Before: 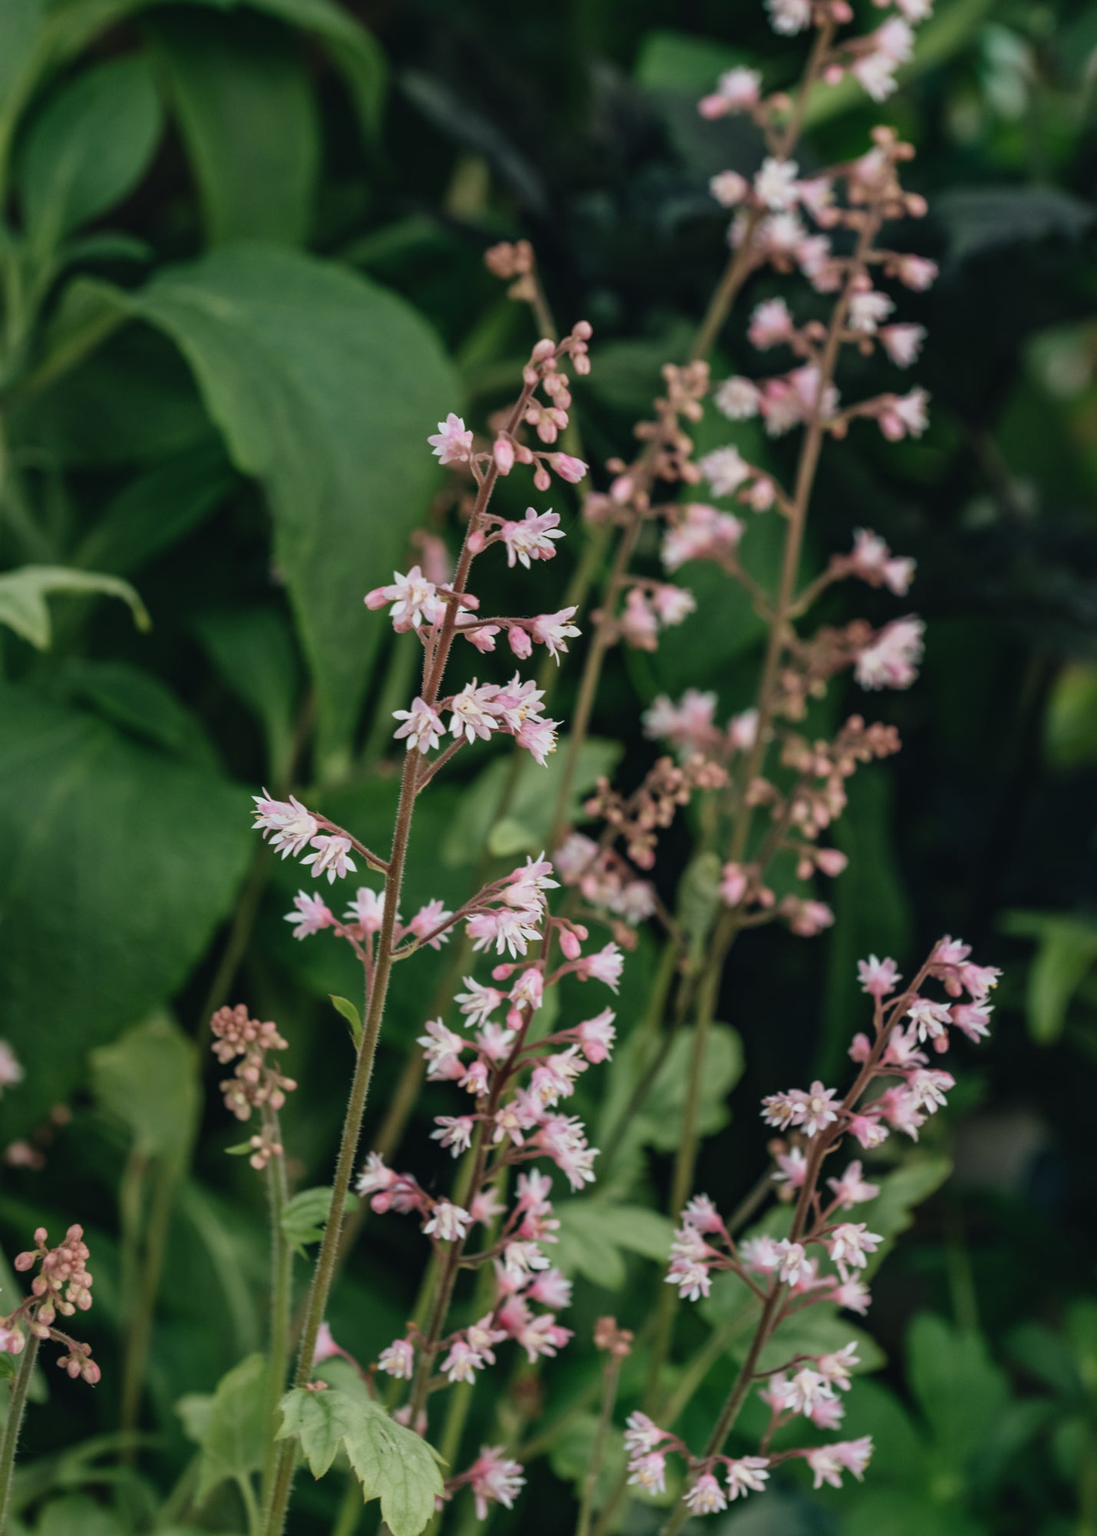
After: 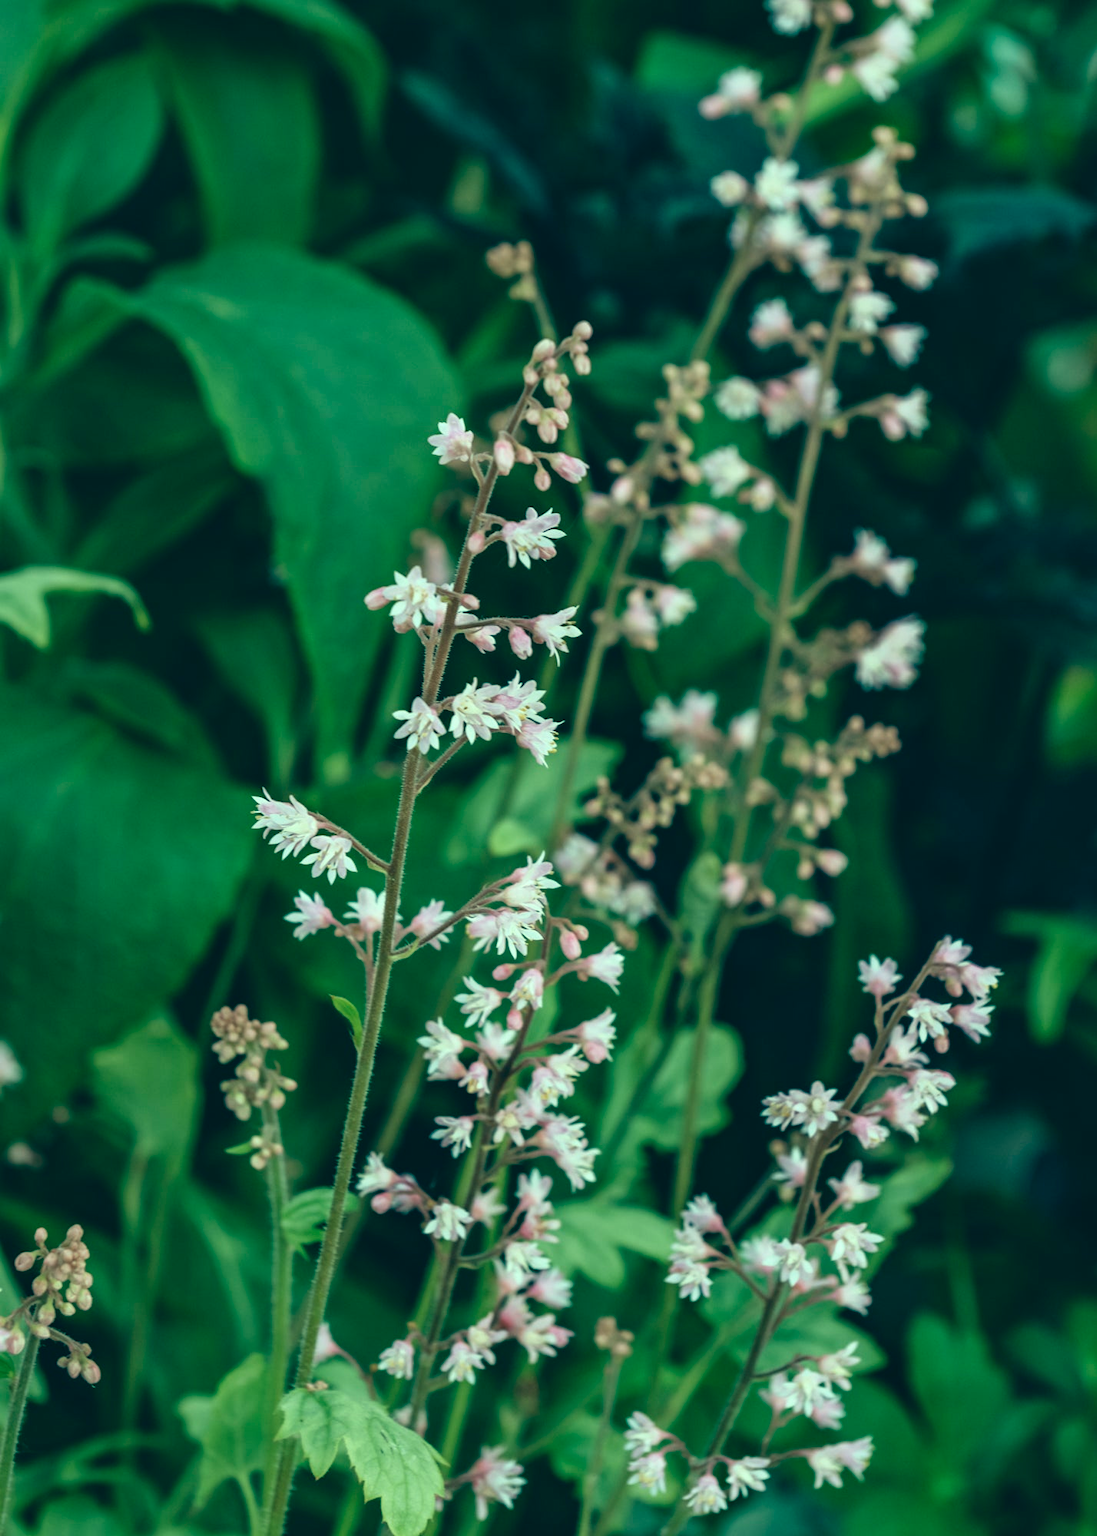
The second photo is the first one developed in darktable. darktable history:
color correction: highlights a* -20.08, highlights b* 9.8, shadows a* -20.4, shadows b* -10.76
exposure: exposure 0.426 EV, compensate highlight preservation false
